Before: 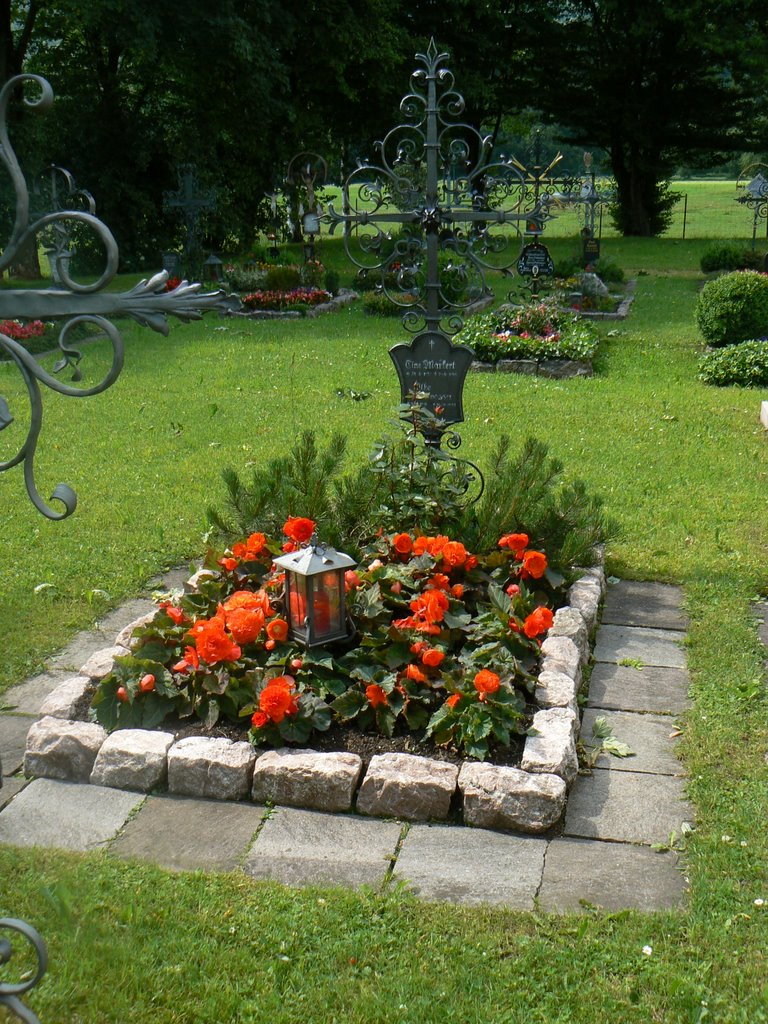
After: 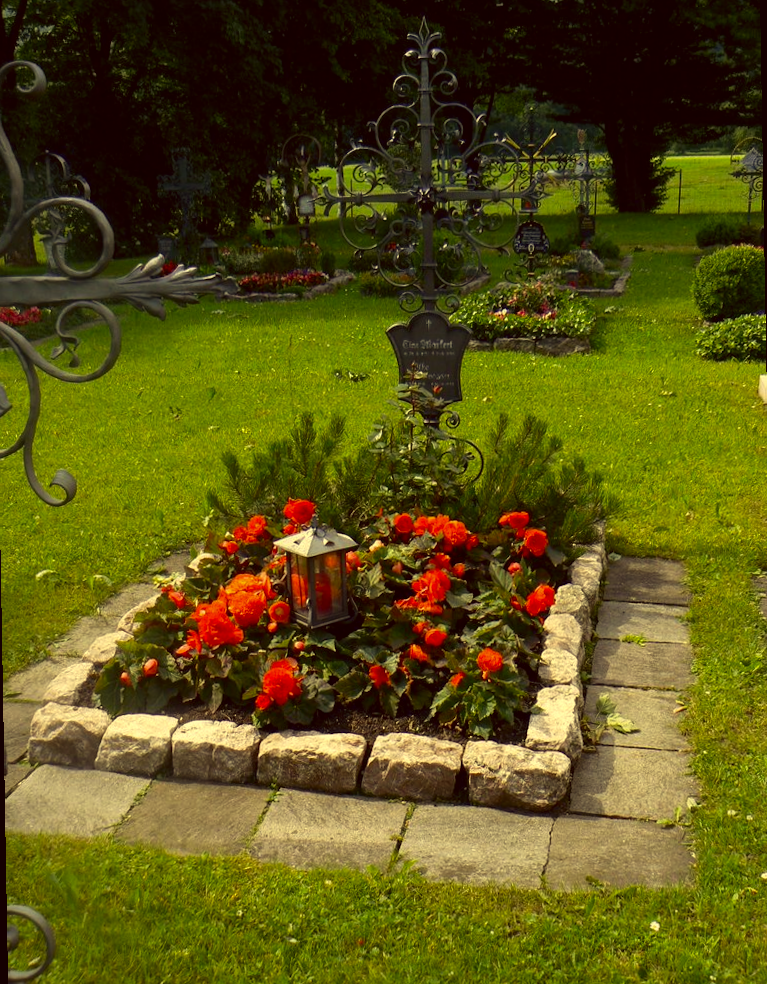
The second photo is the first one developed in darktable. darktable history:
contrast brightness saturation: brightness -0.09
rotate and perspective: rotation -1°, crop left 0.011, crop right 0.989, crop top 0.025, crop bottom 0.975
color correction: highlights a* -0.482, highlights b* 40, shadows a* 9.8, shadows b* -0.161
